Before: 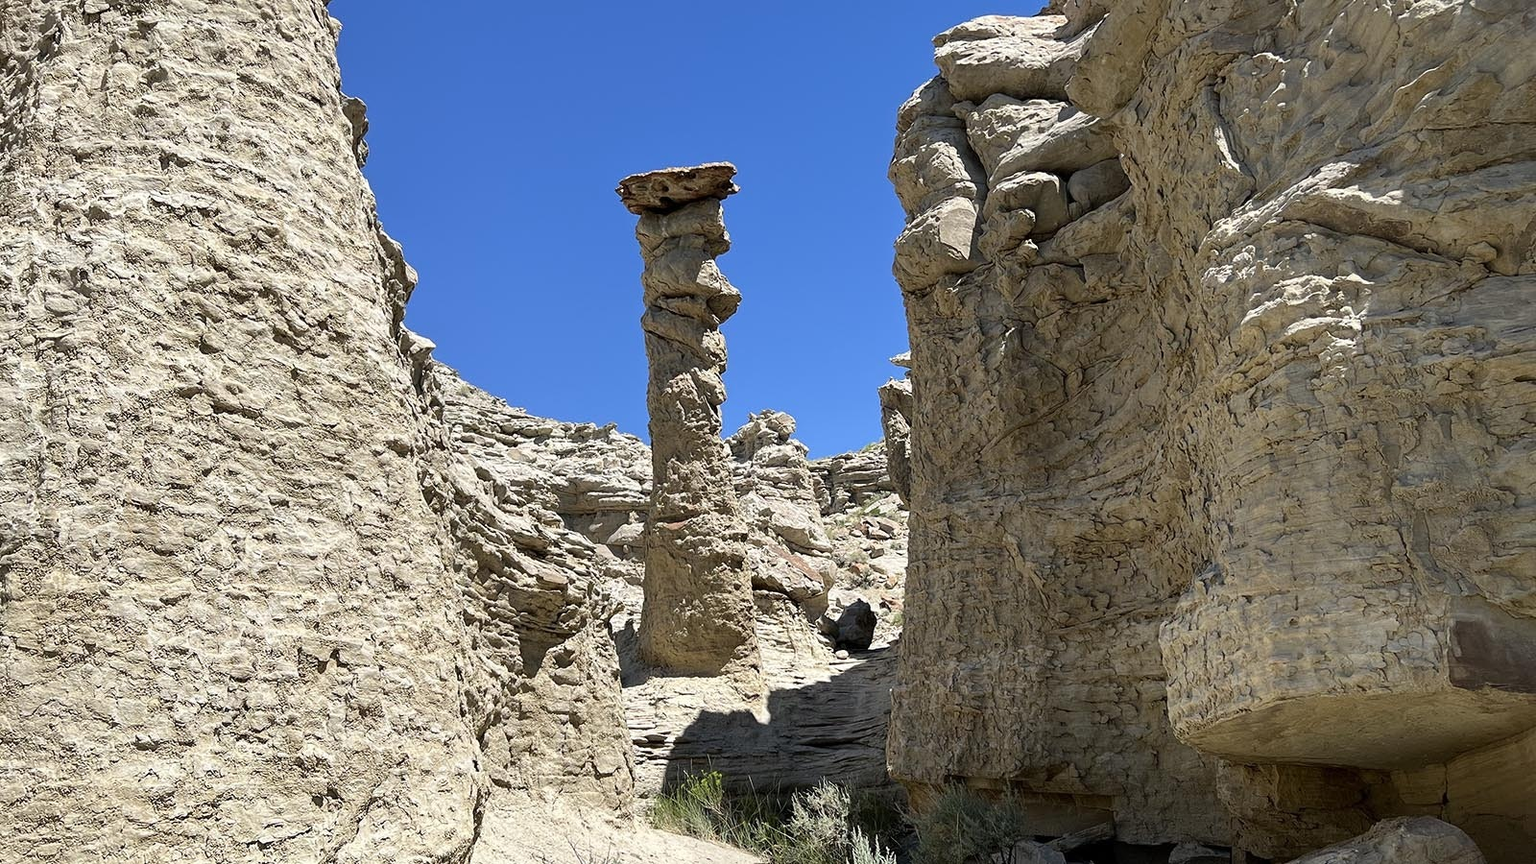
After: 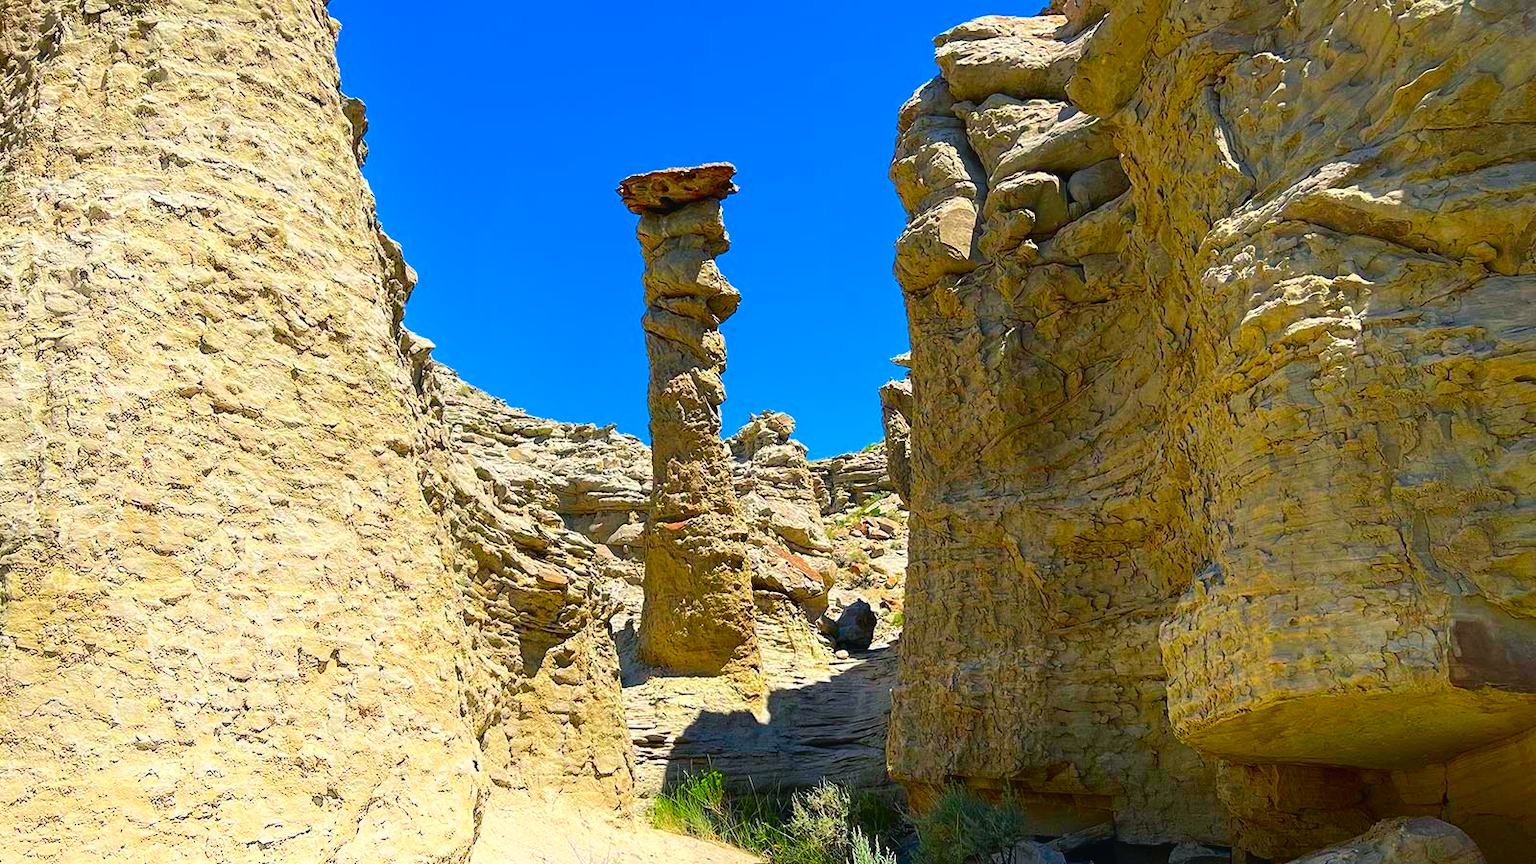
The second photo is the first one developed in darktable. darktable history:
color correction: highlights b* 0.032, saturation 2.98
color balance rgb: shadows lift › chroma 2.035%, shadows lift › hue 248.72°, global offset › luminance 0.279%, perceptual saturation grading › global saturation 25.679%, global vibrance -24.436%
shadows and highlights: shadows -20.86, highlights 98.87, soften with gaussian
